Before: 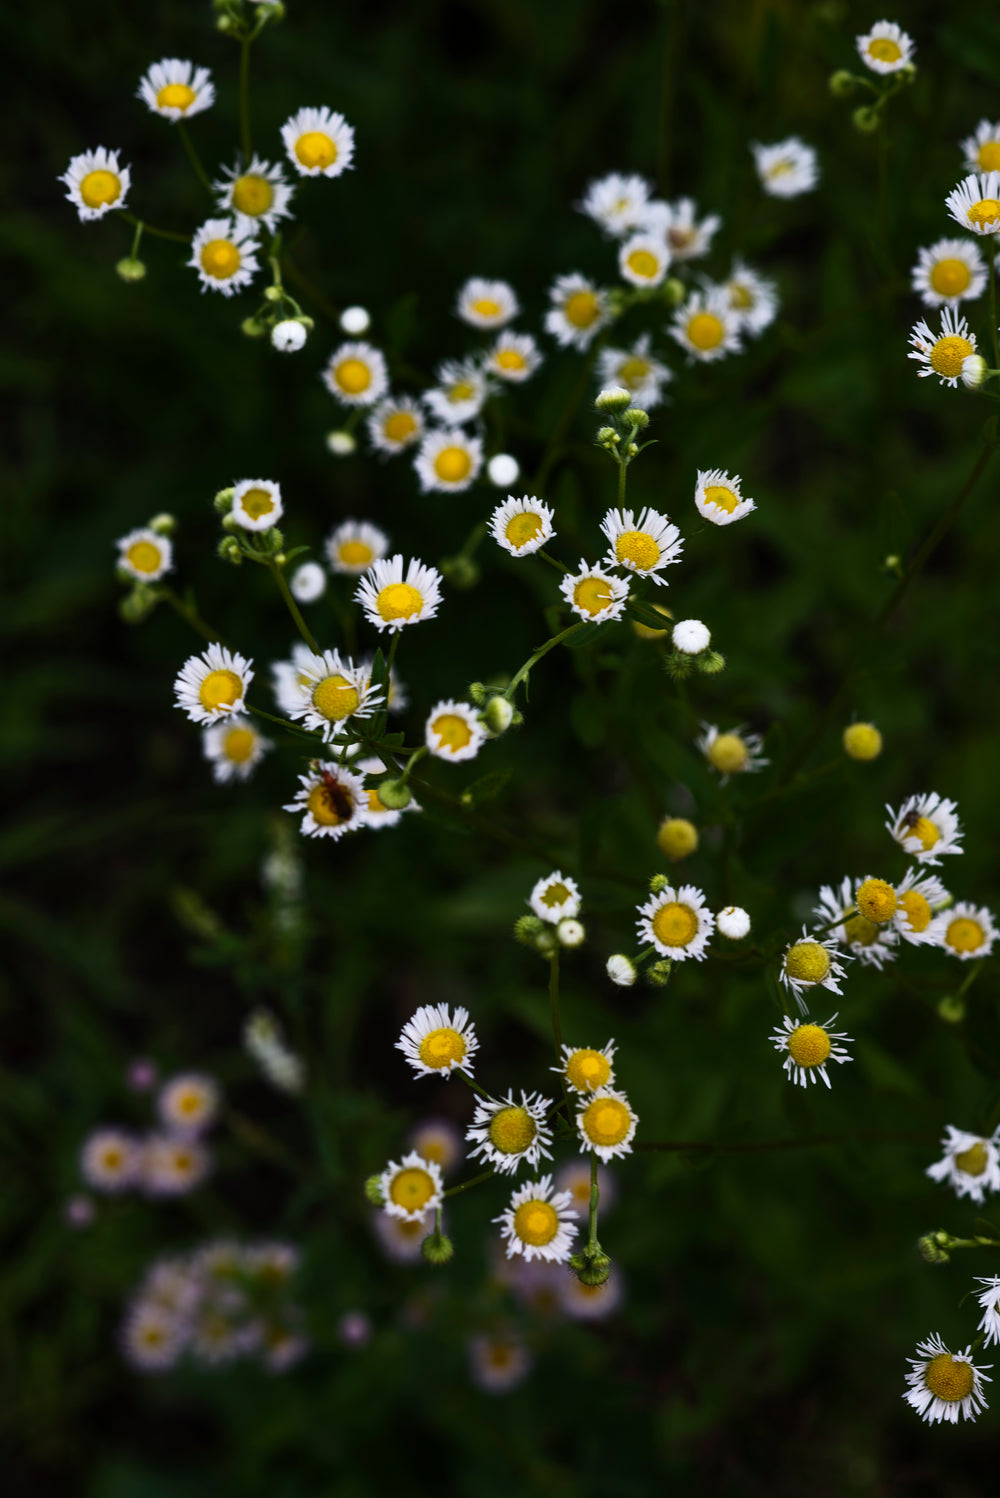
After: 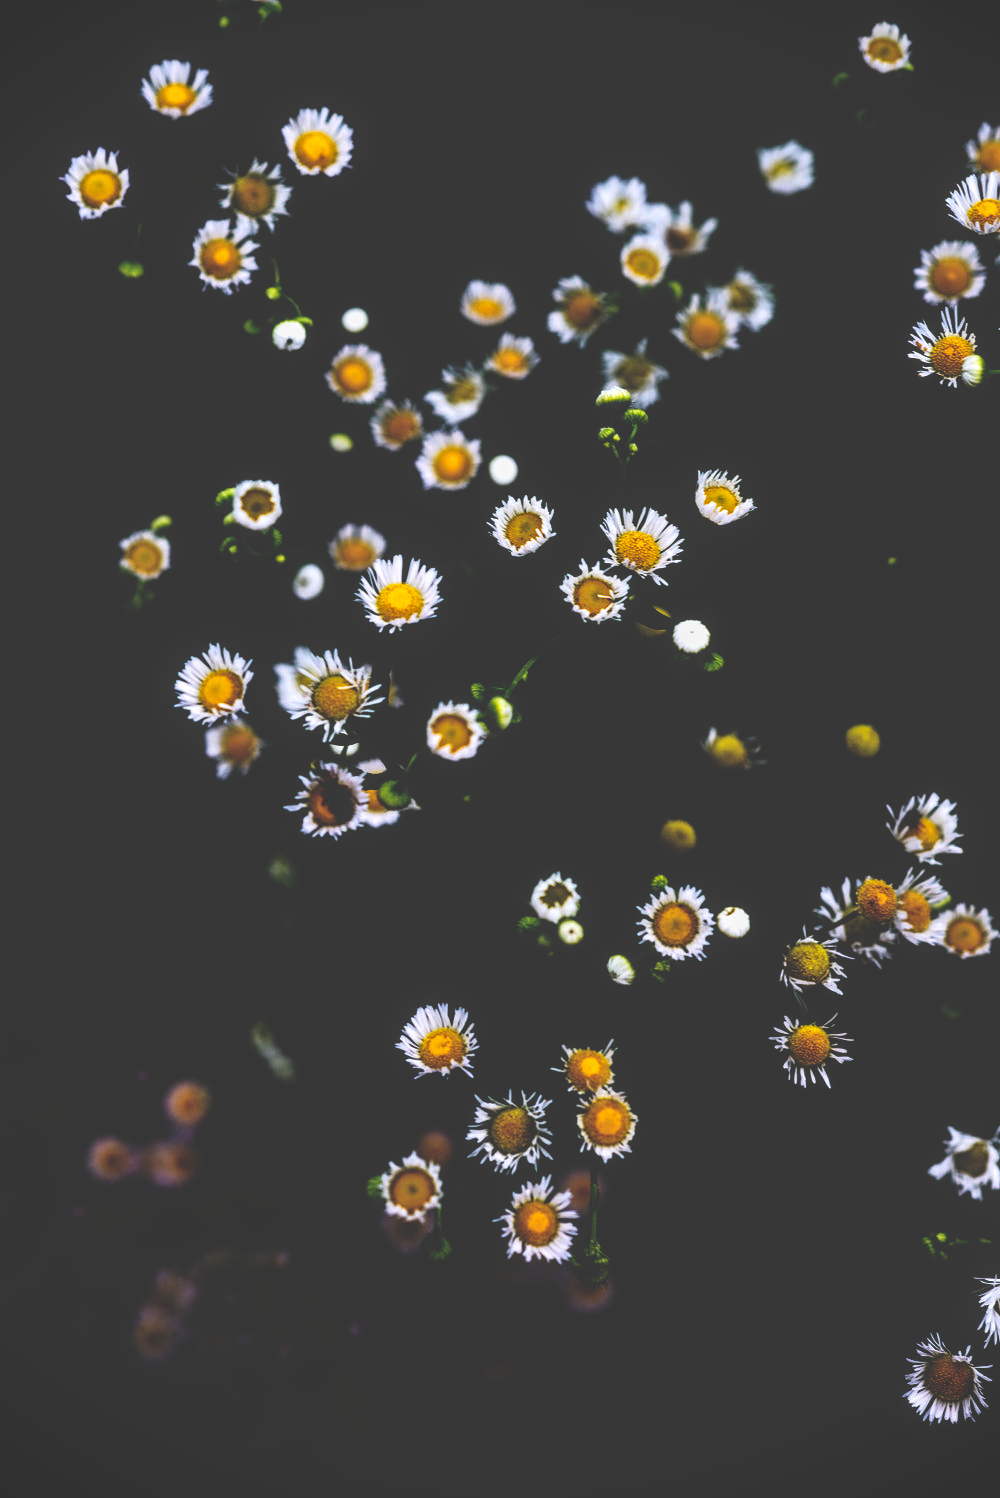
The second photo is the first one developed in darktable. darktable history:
base curve: curves: ch0 [(0, 0.036) (0.083, 0.04) (0.804, 1)], preserve colors none
vignetting: fall-off start 99.42%, saturation -0.032
local contrast: on, module defaults
